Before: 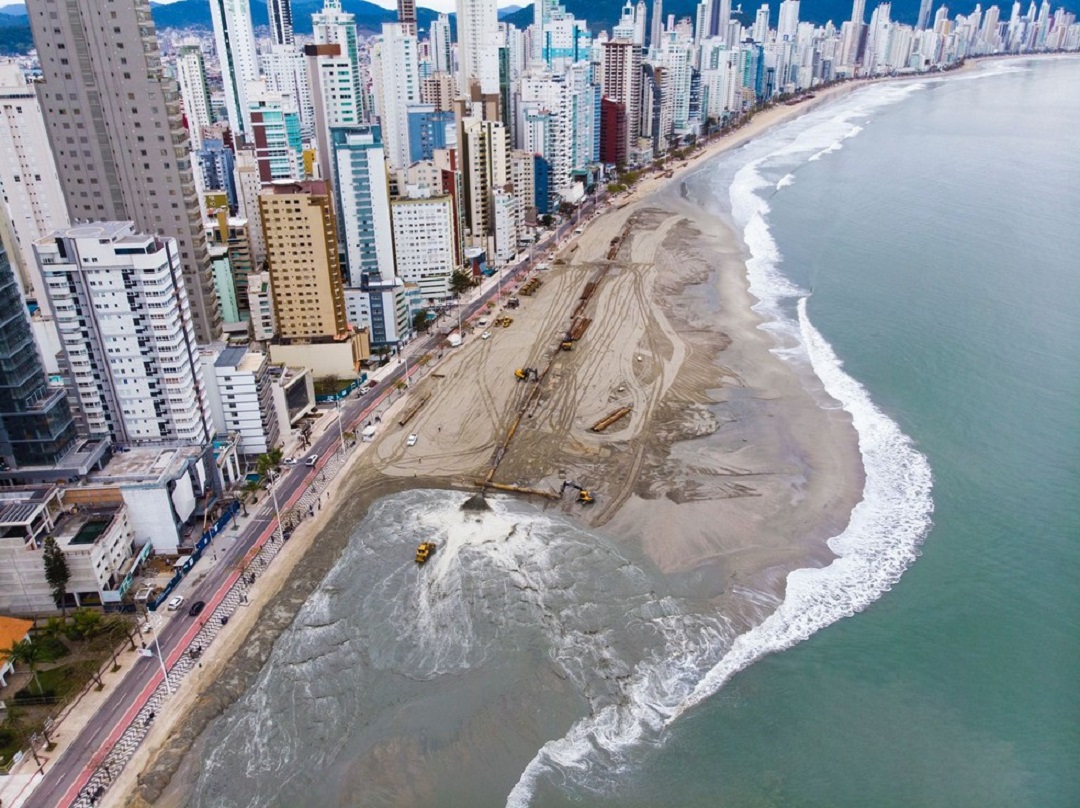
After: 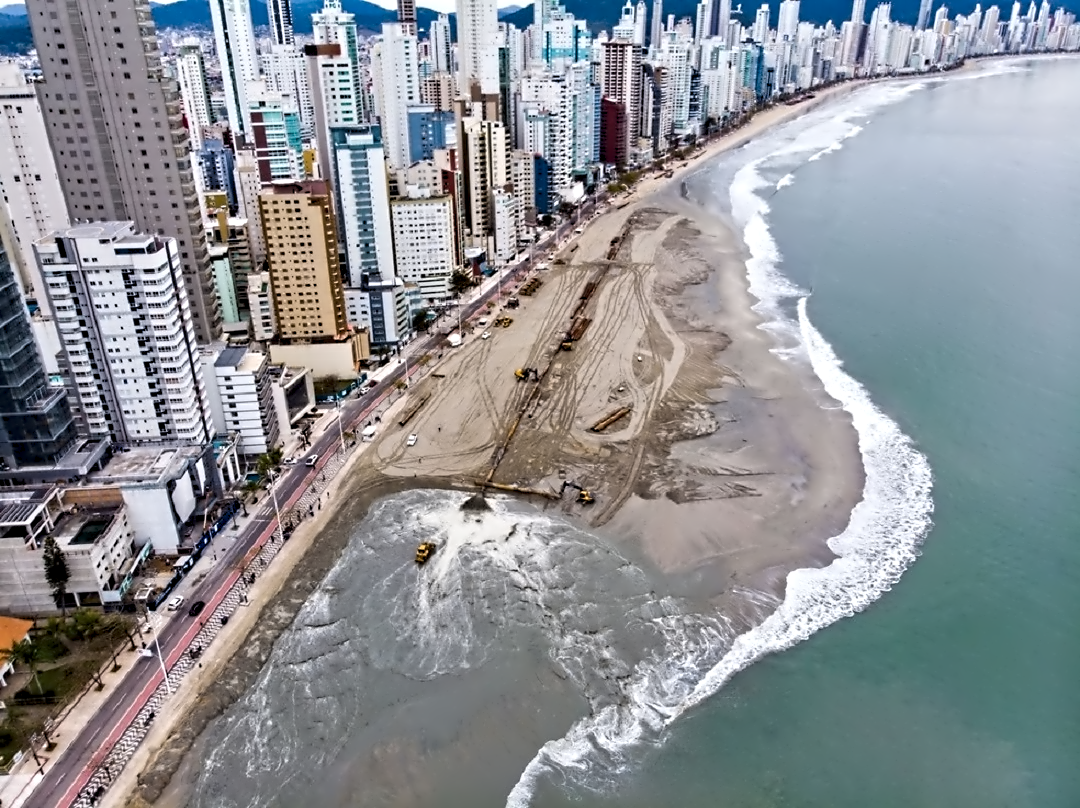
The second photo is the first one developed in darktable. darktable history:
levels: mode automatic, black 0.023%, white 99.97%, levels [0.062, 0.494, 0.925]
contrast equalizer: octaves 7, y [[0.5, 0.542, 0.583, 0.625, 0.667, 0.708], [0.5 ×6], [0.5 ×6], [0, 0.033, 0.067, 0.1, 0.133, 0.167], [0, 0.05, 0.1, 0.15, 0.2, 0.25]]
